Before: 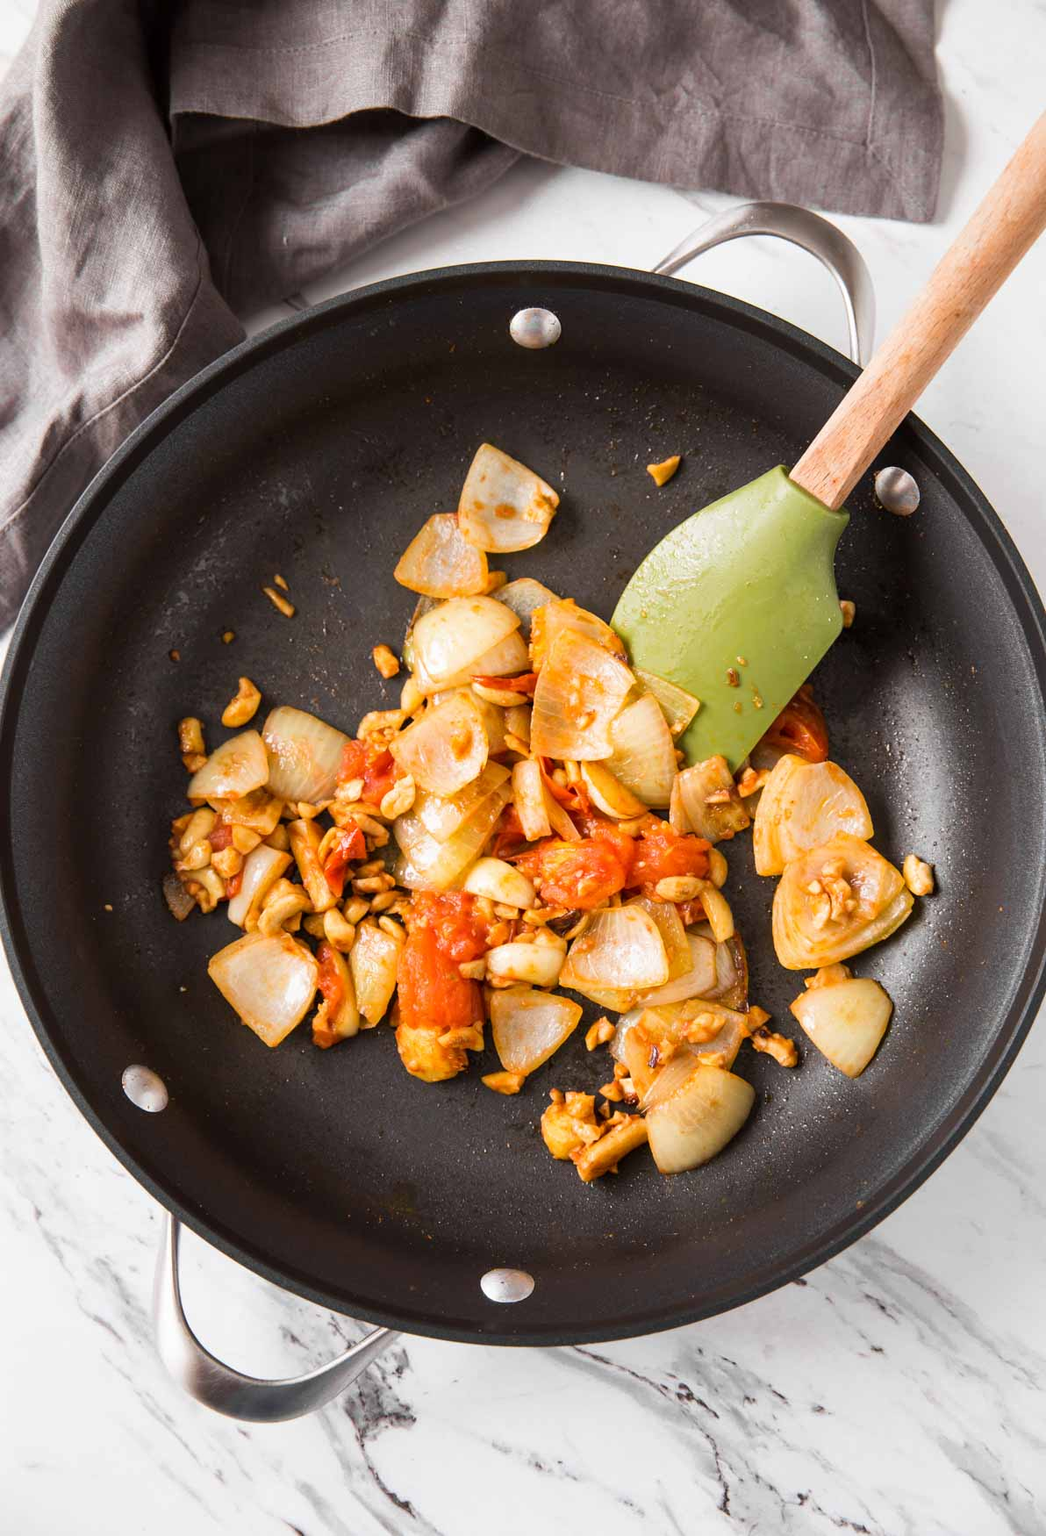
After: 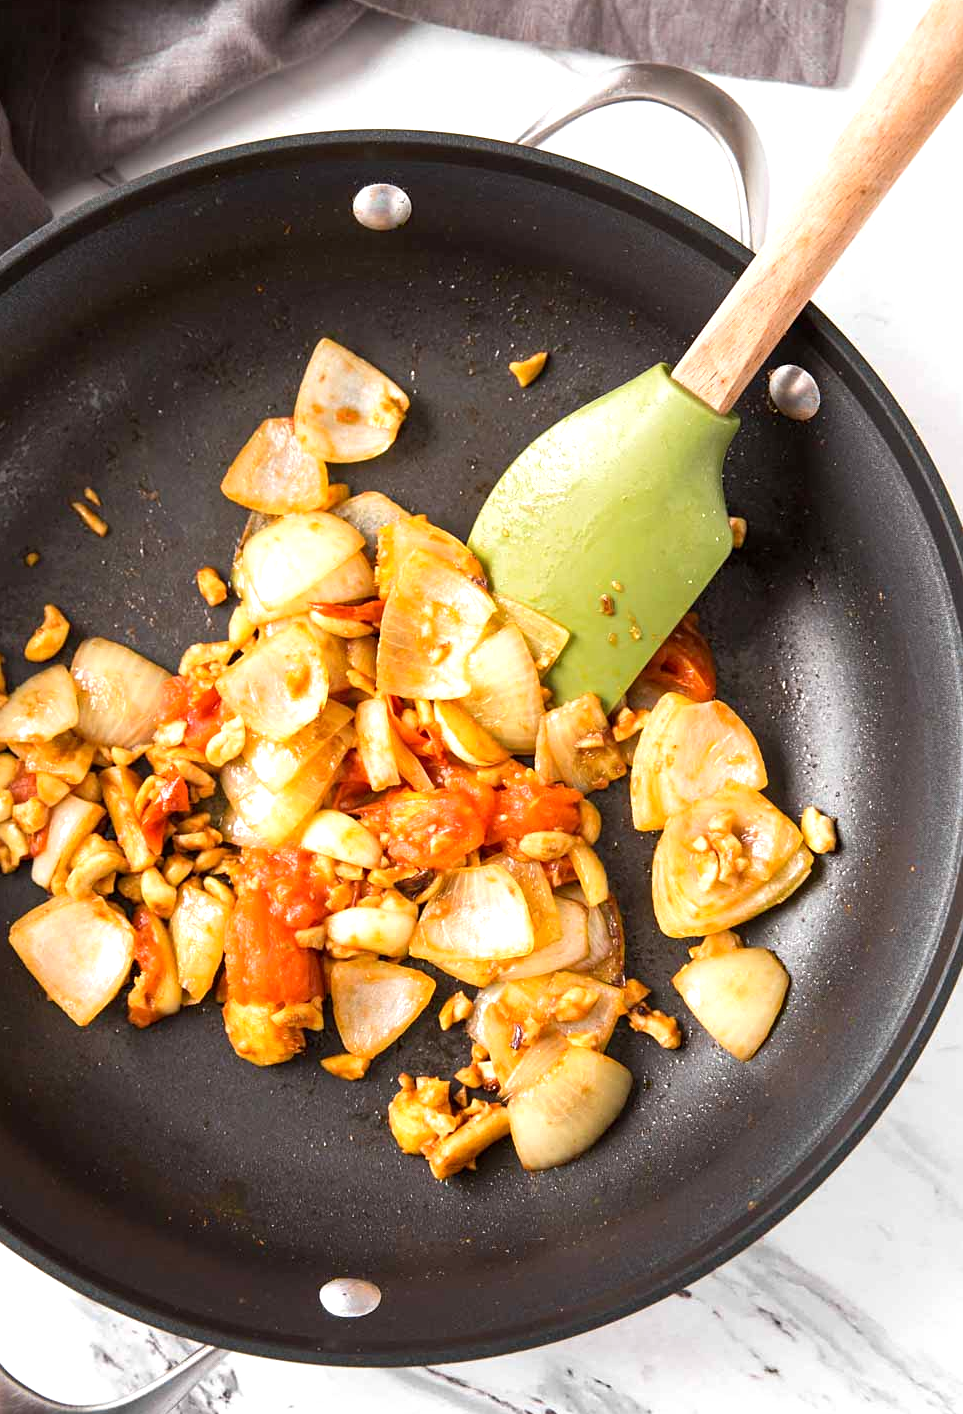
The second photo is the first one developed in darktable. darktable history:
crop: left 19.159%, top 9.58%, bottom 9.58%
exposure: black level correction 0.001, exposure 0.5 EV, compensate exposure bias true, compensate highlight preservation false
sharpen: amount 0.2
